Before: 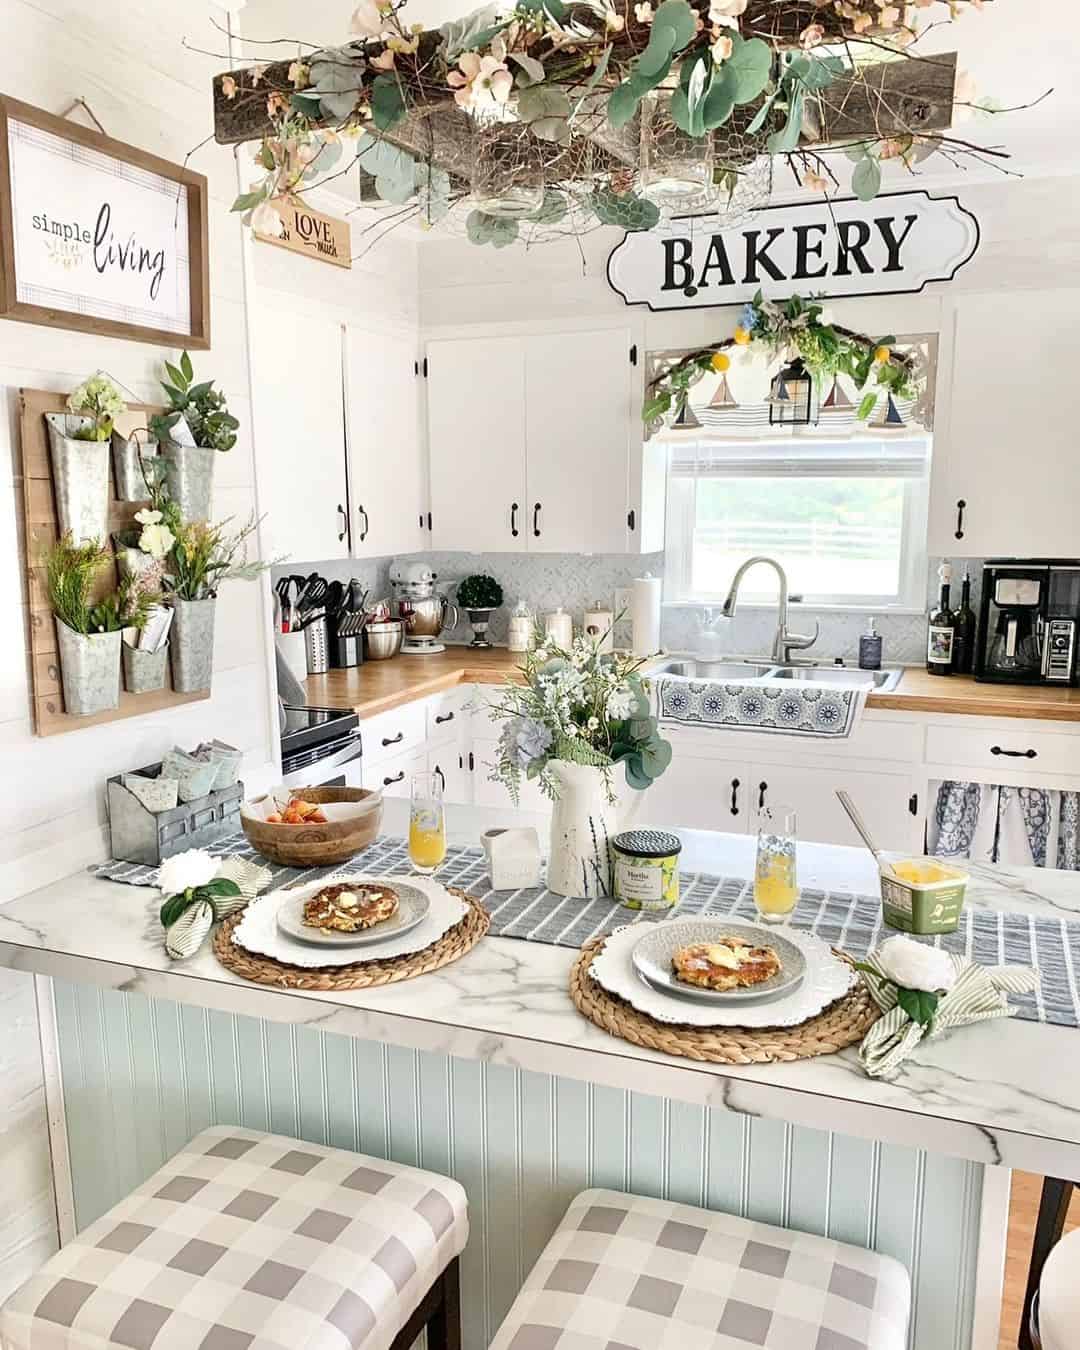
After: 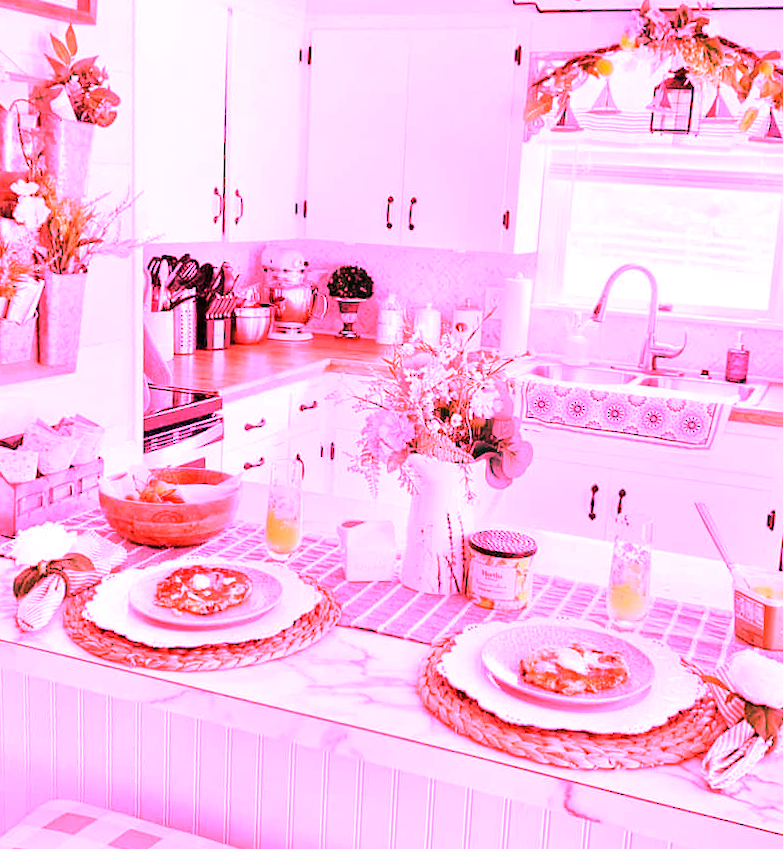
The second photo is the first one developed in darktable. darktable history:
white balance: red 4.26, blue 1.802
crop and rotate: angle -3.37°, left 9.79%, top 20.73%, right 12.42%, bottom 11.82%
